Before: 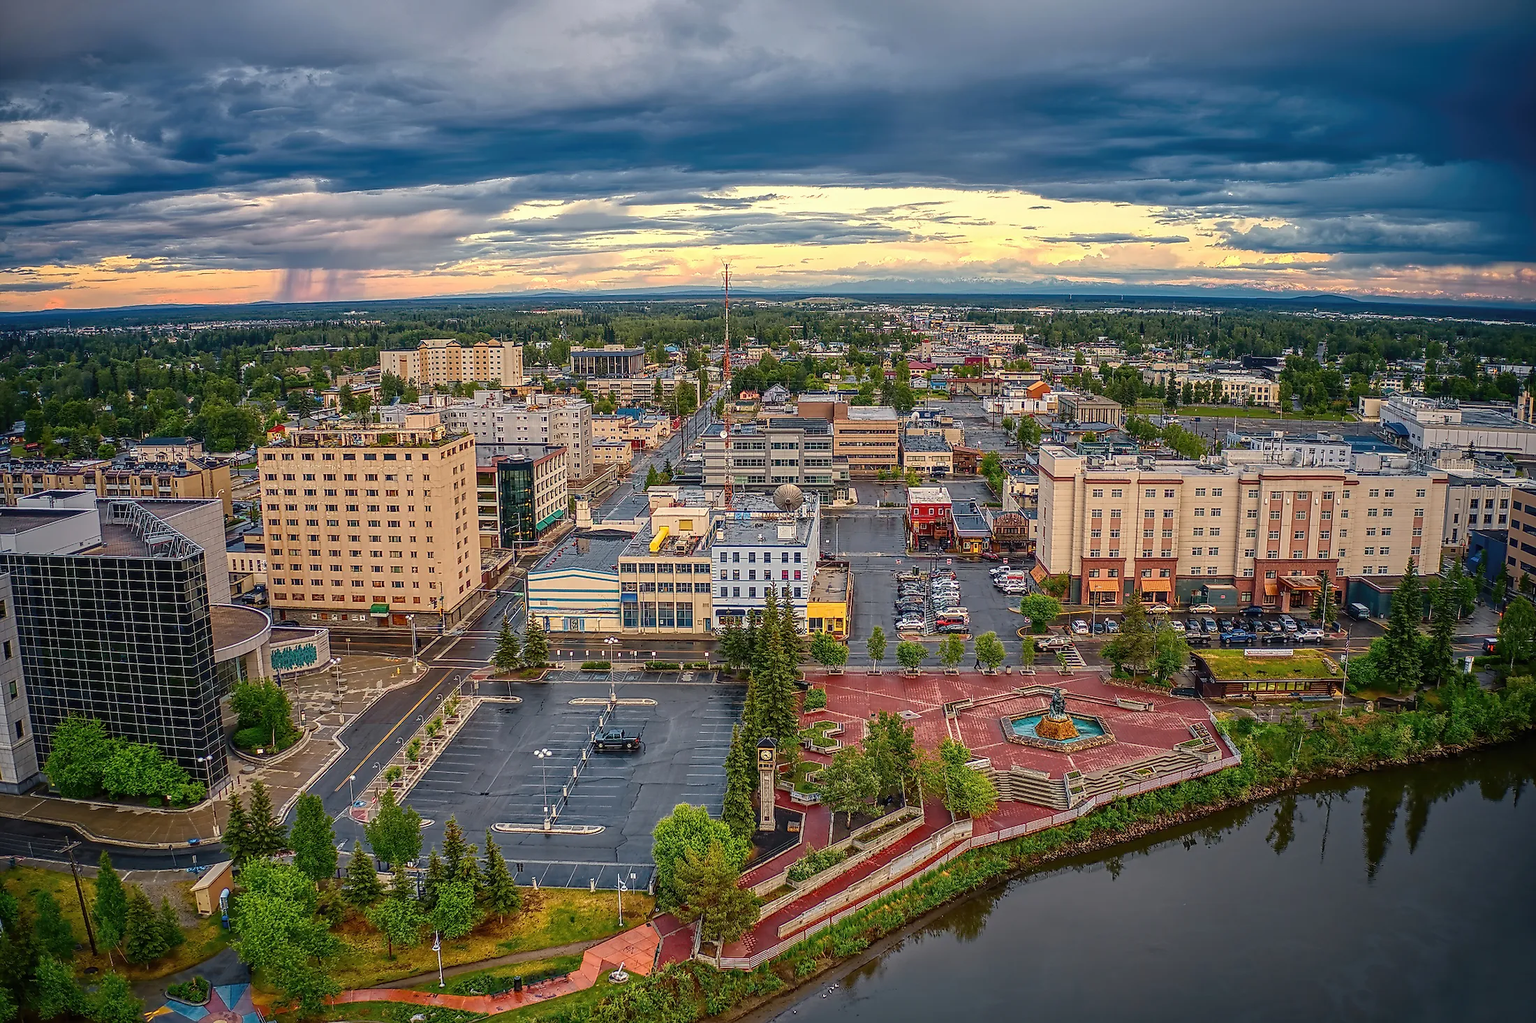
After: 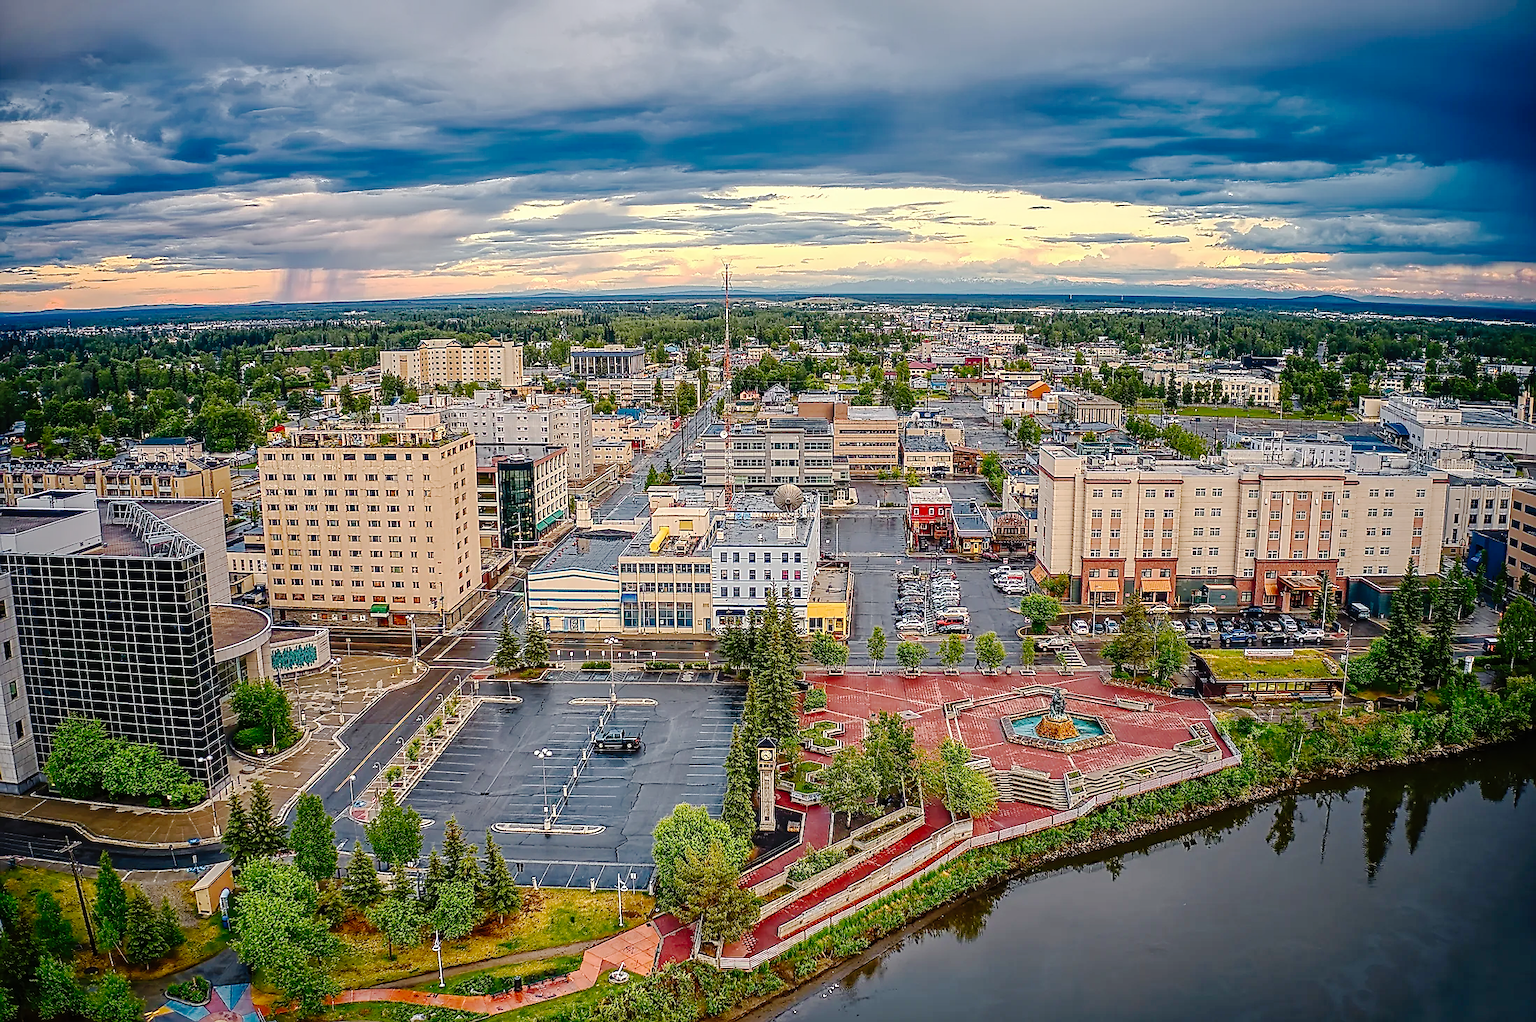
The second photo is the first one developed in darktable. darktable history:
sharpen: on, module defaults
tone curve: curves: ch0 [(0, 0) (0.003, 0.001) (0.011, 0.008) (0.025, 0.015) (0.044, 0.025) (0.069, 0.037) (0.1, 0.056) (0.136, 0.091) (0.177, 0.157) (0.224, 0.231) (0.277, 0.319) (0.335, 0.4) (0.399, 0.493) (0.468, 0.571) (0.543, 0.645) (0.623, 0.706) (0.709, 0.77) (0.801, 0.838) (0.898, 0.918) (1, 1)], preserve colors none
